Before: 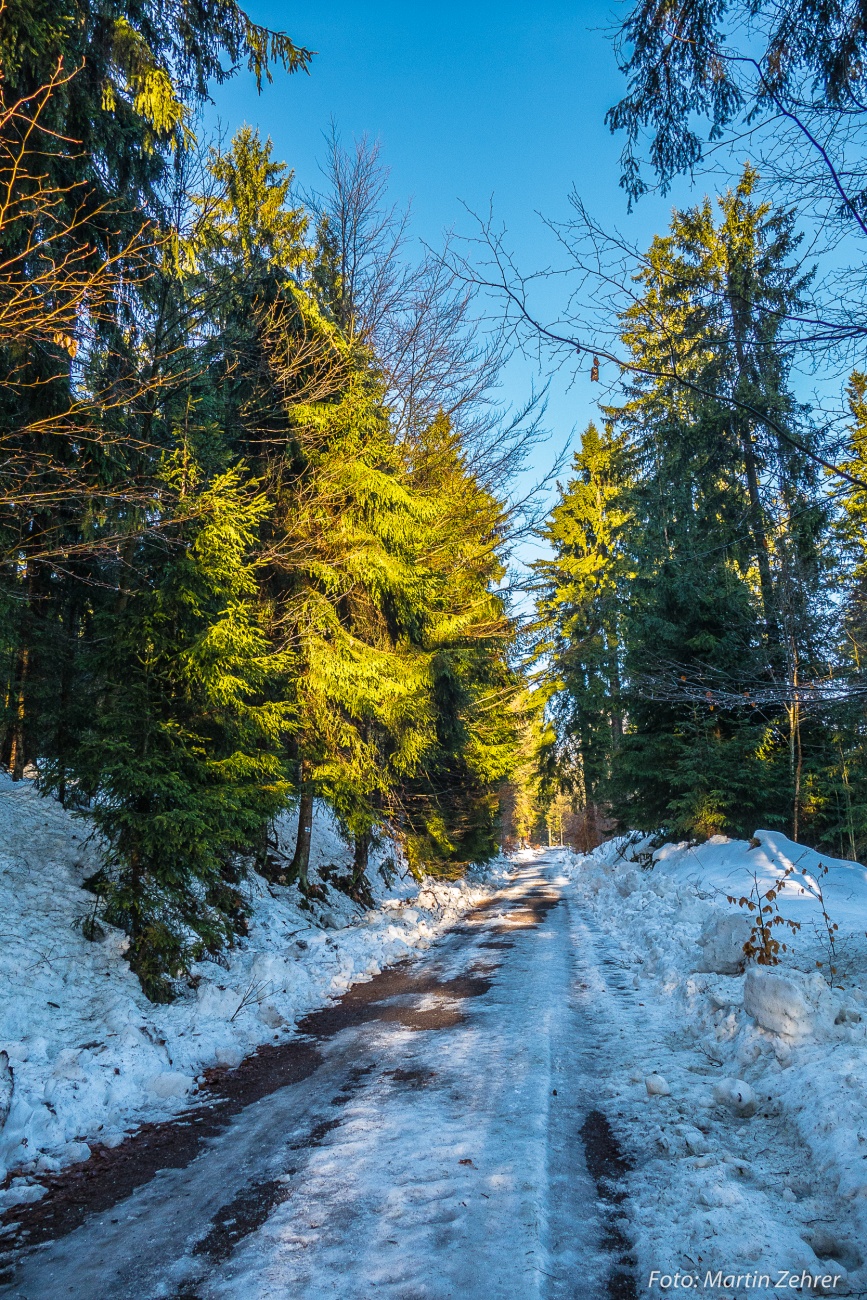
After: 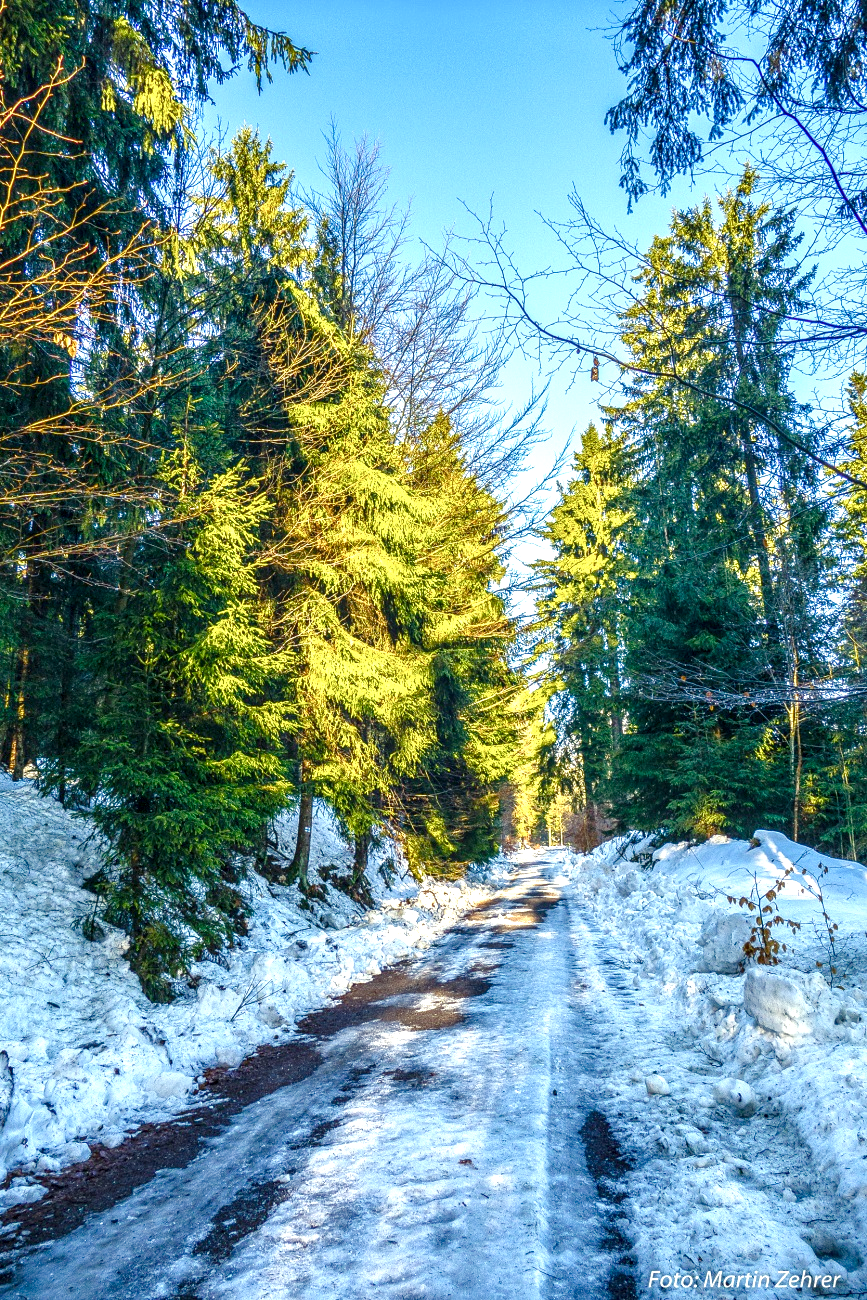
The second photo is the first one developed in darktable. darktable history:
exposure: exposure 0.913 EV, compensate highlight preservation false
local contrast: detail 130%
color correction: highlights a* 2.36, highlights b* 22.72
color balance rgb: perceptual saturation grading › global saturation 20%, perceptual saturation grading › highlights -50.285%, perceptual saturation grading › shadows 30.52%, global vibrance 14.988%
color calibration: x 0.383, y 0.372, temperature 3895.43 K
